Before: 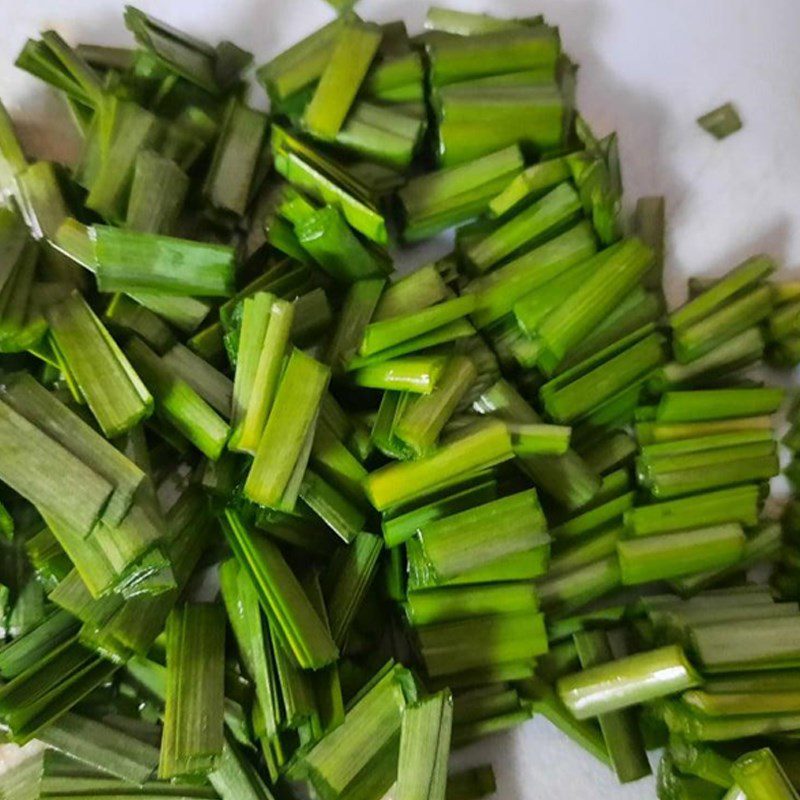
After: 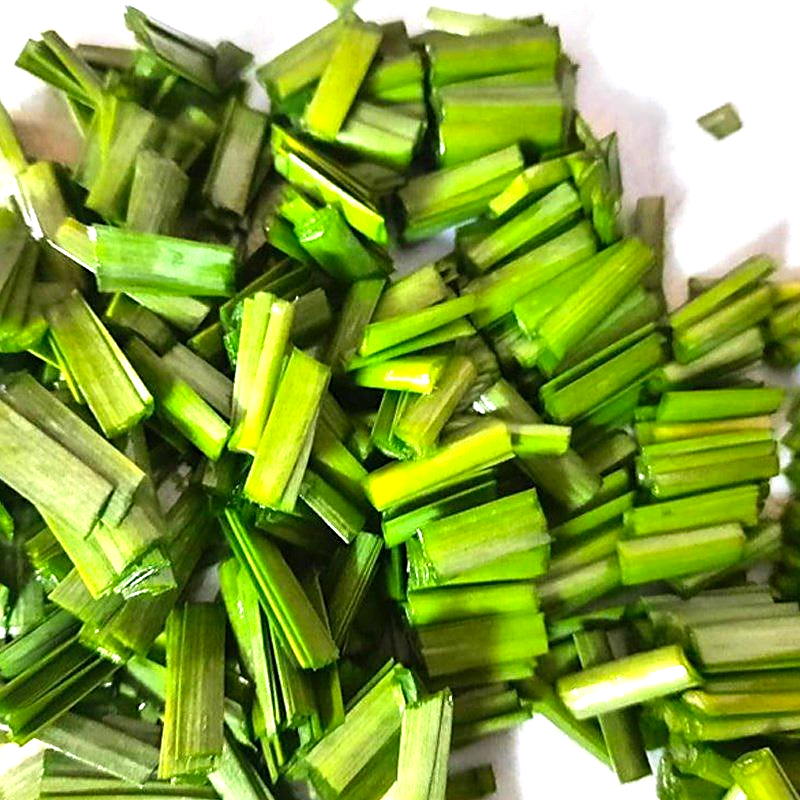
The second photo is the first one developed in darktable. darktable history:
sharpen: on, module defaults
levels: levels [0, 0.352, 0.703]
